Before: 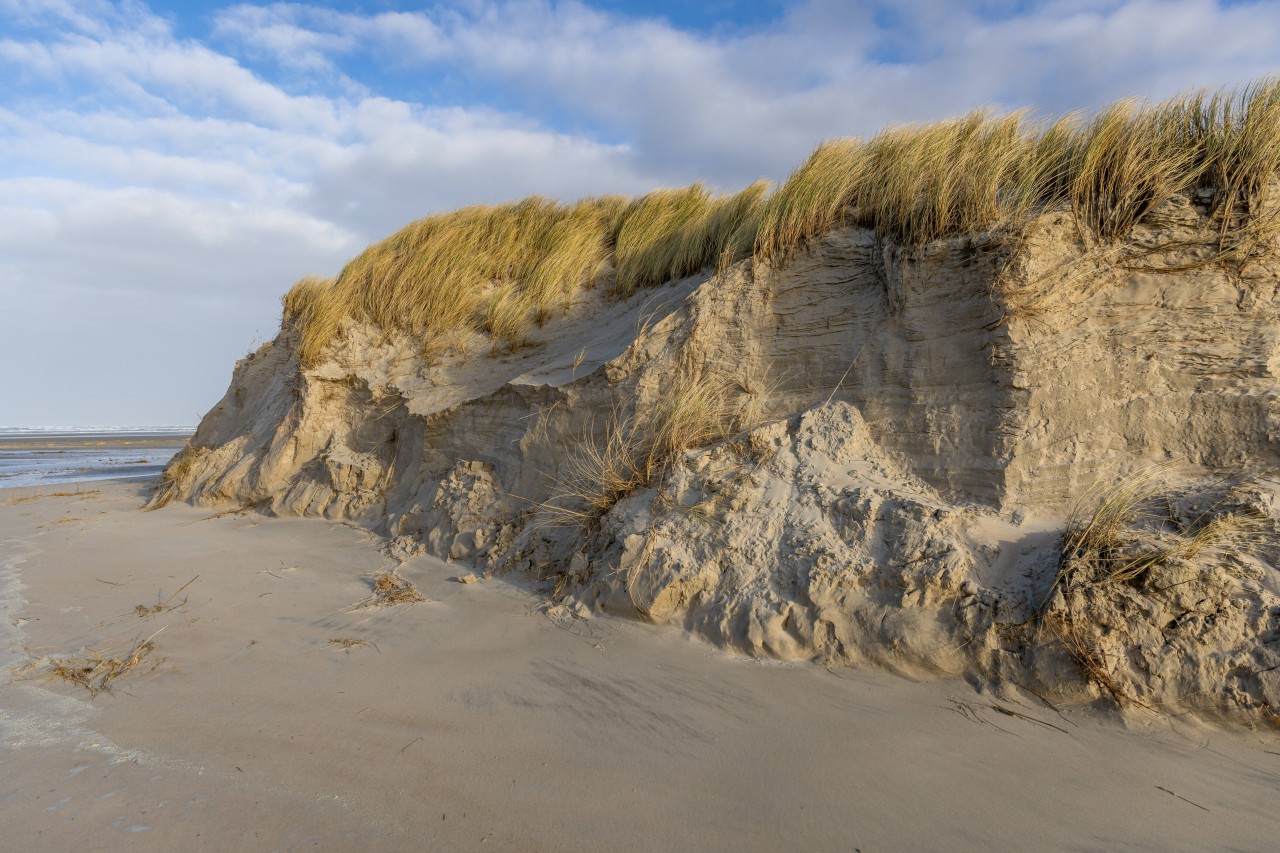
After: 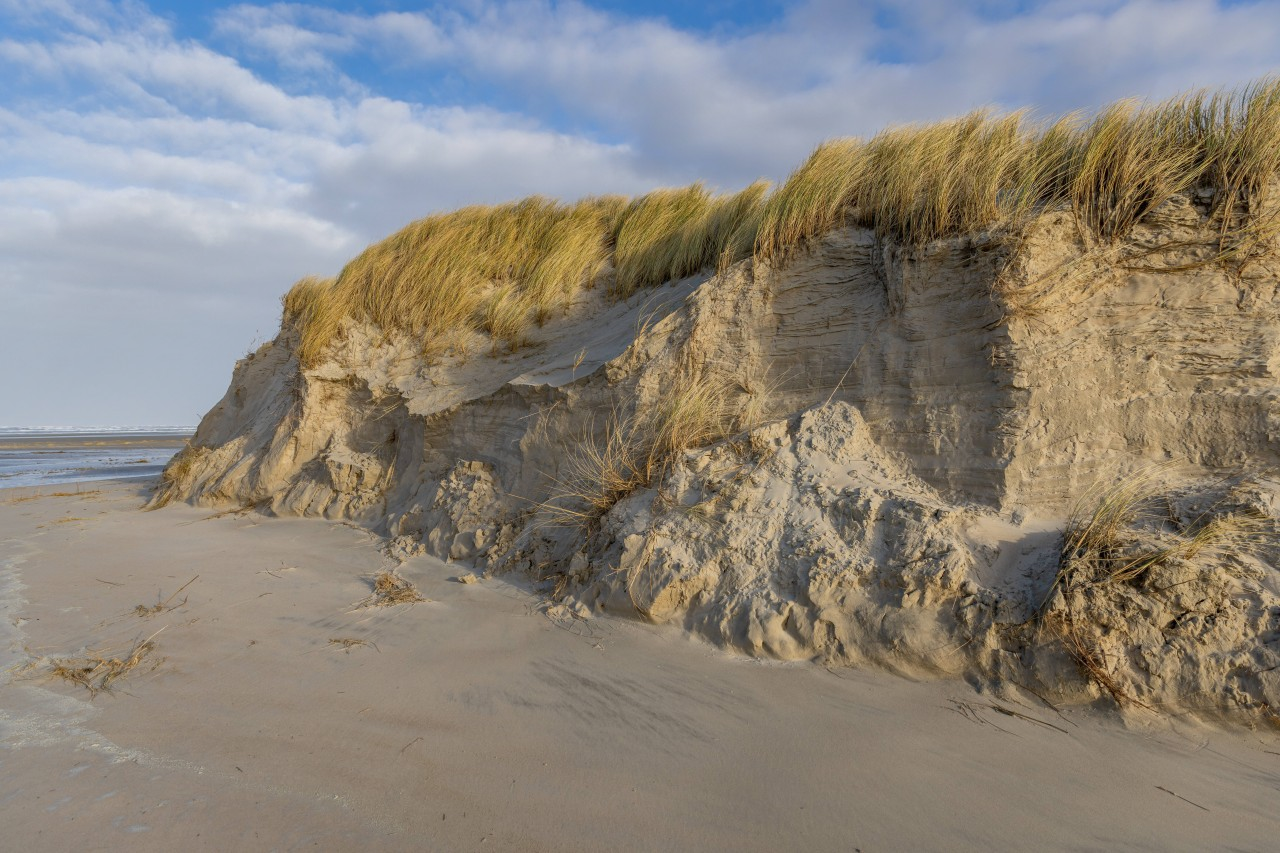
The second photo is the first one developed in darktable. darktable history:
shadows and highlights: shadows color adjustment 99.16%, highlights color adjustment 0.896%
